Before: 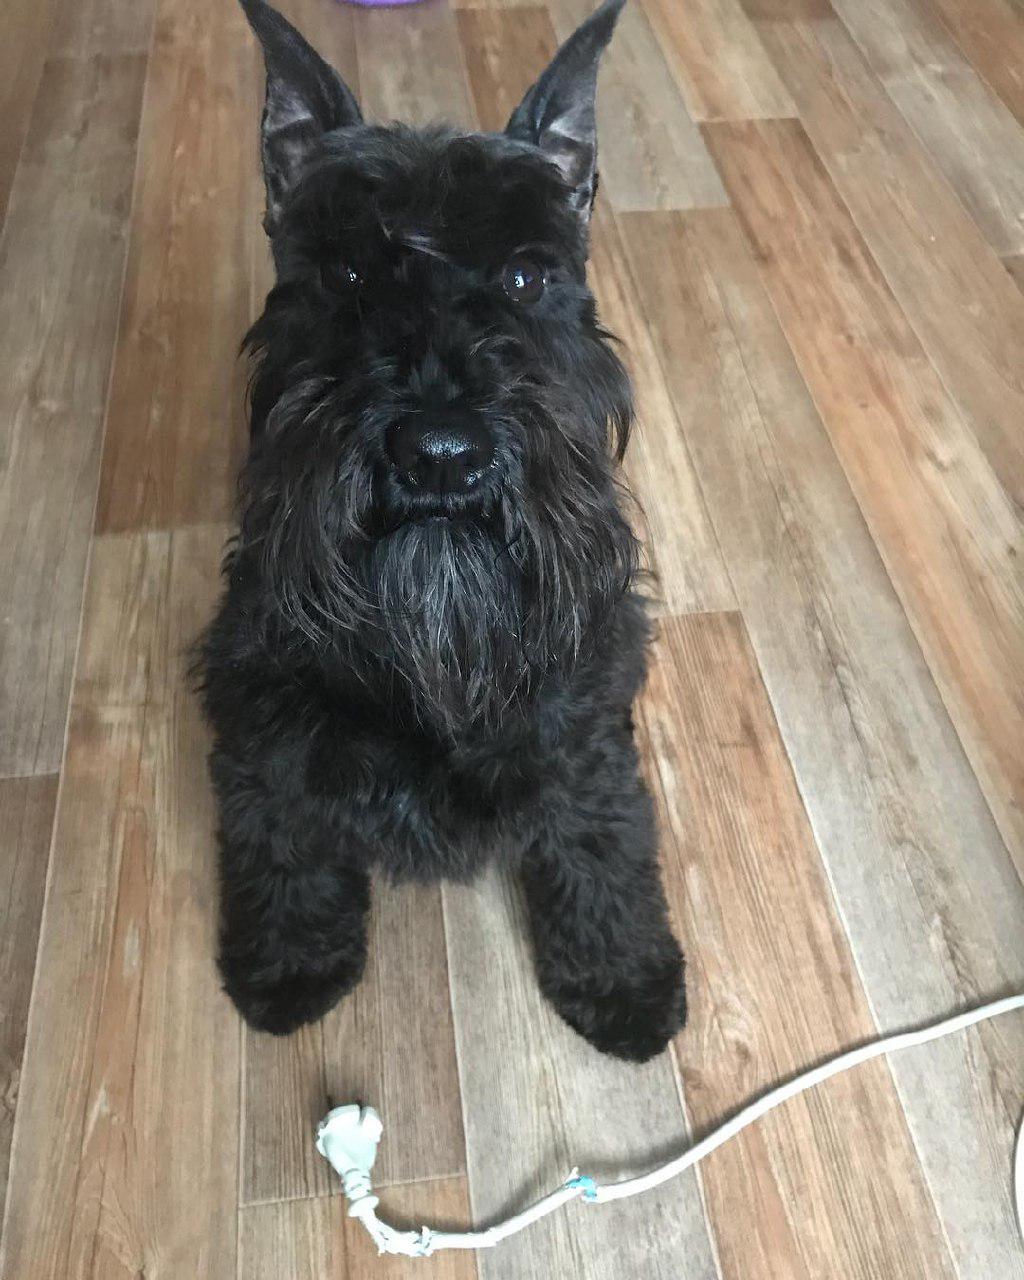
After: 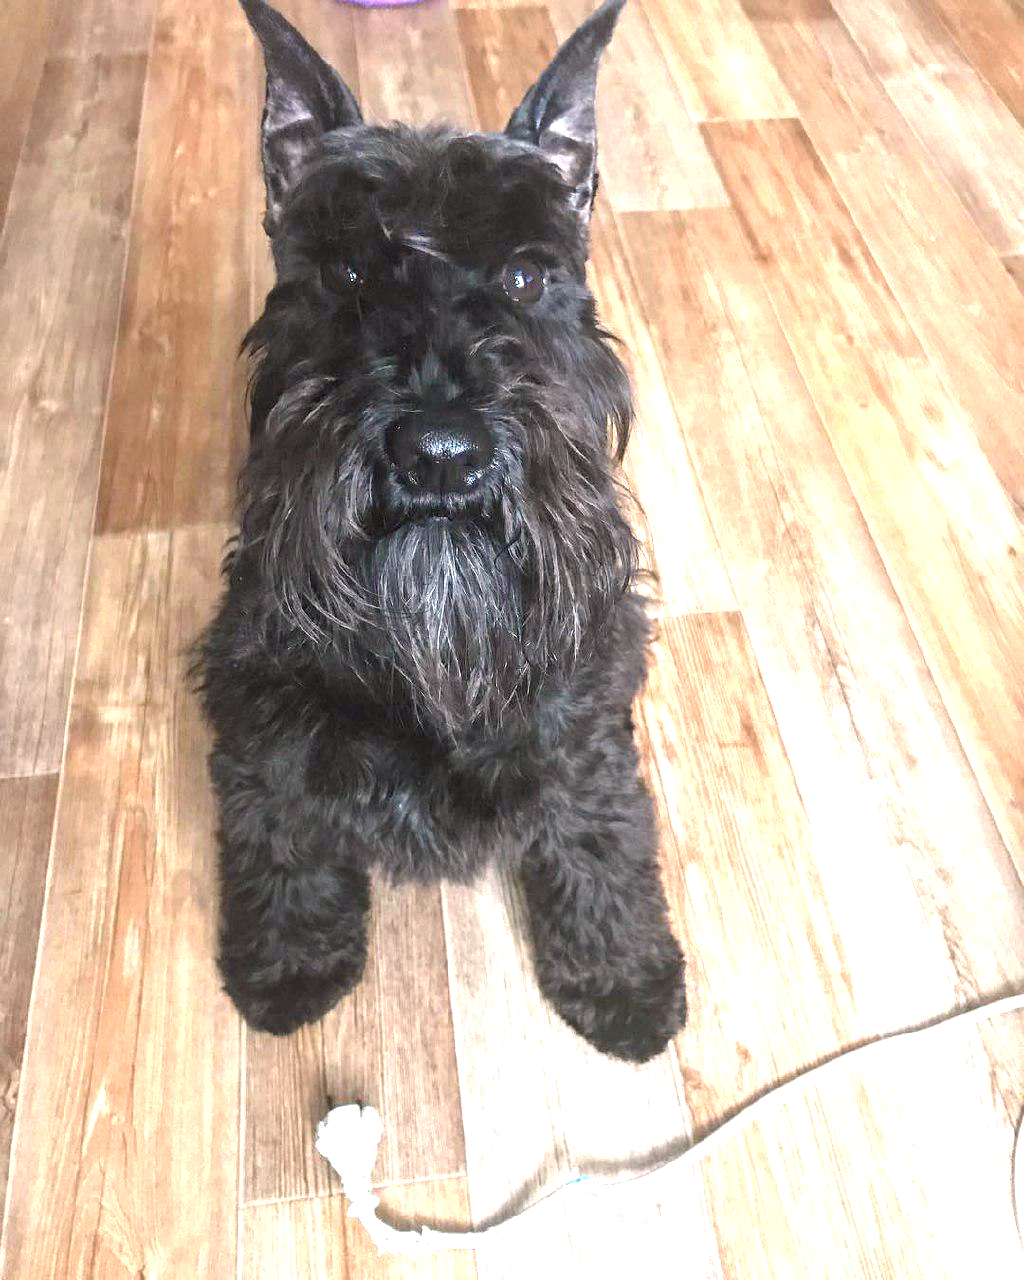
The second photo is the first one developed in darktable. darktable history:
exposure: black level correction 0, exposure 1.331 EV, compensate highlight preservation false
color calibration: output R [1.063, -0.012, -0.003, 0], output B [-0.079, 0.047, 1, 0], illuminant same as pipeline (D50), adaptation XYZ, x 0.346, y 0.358, temperature 5016.48 K
local contrast: on, module defaults
